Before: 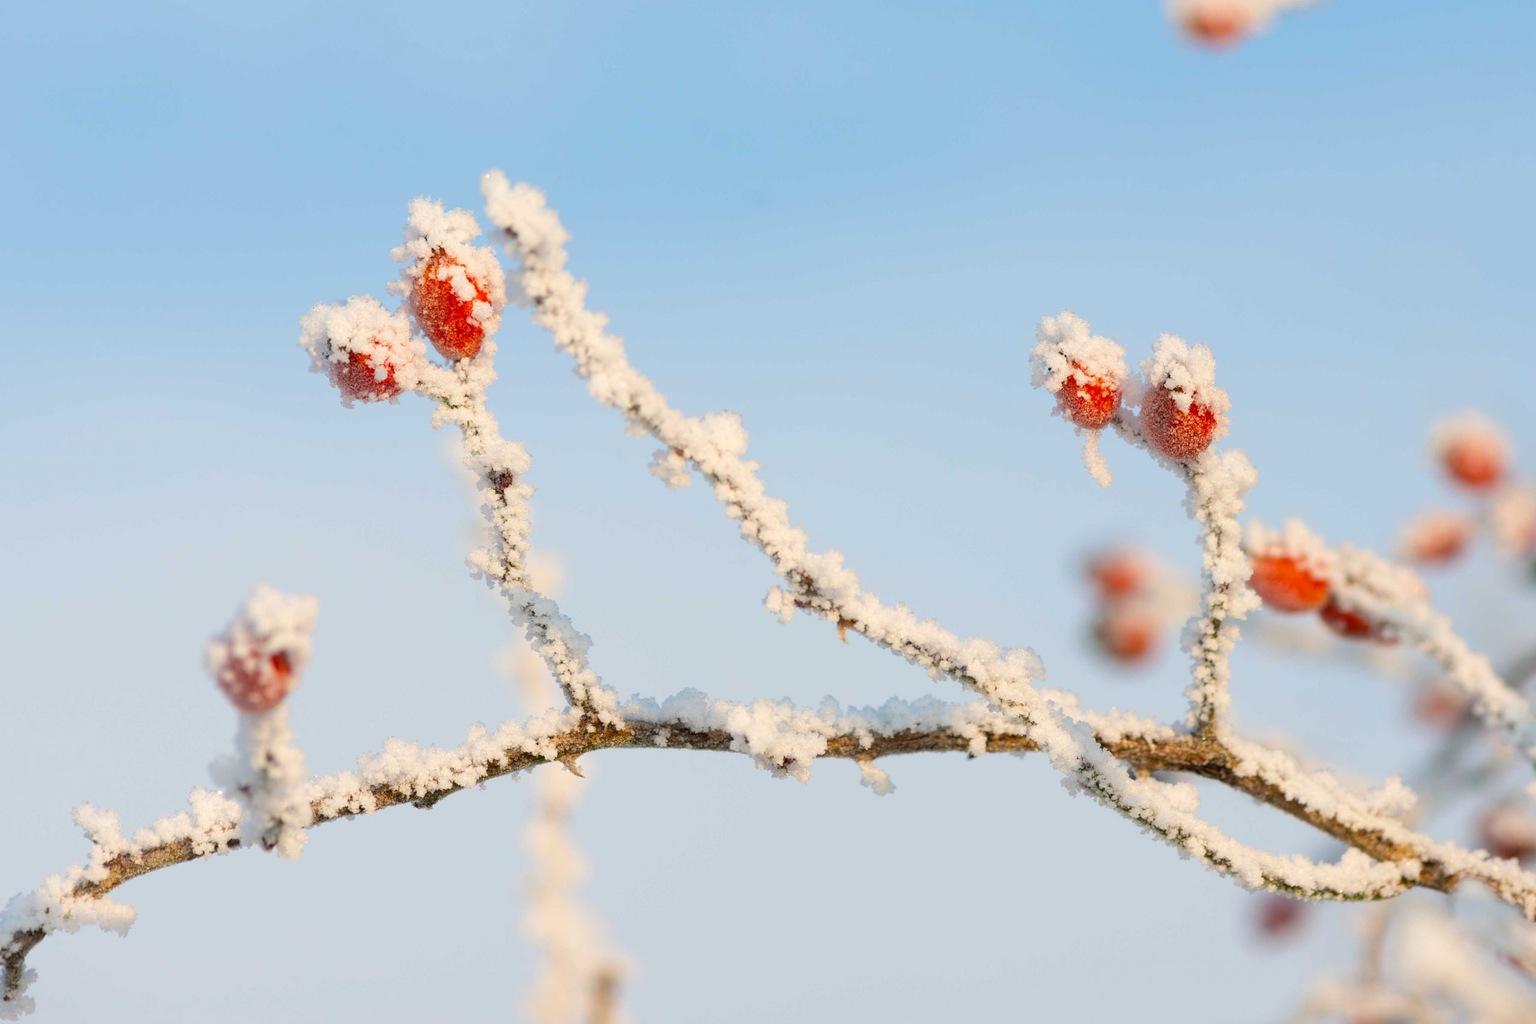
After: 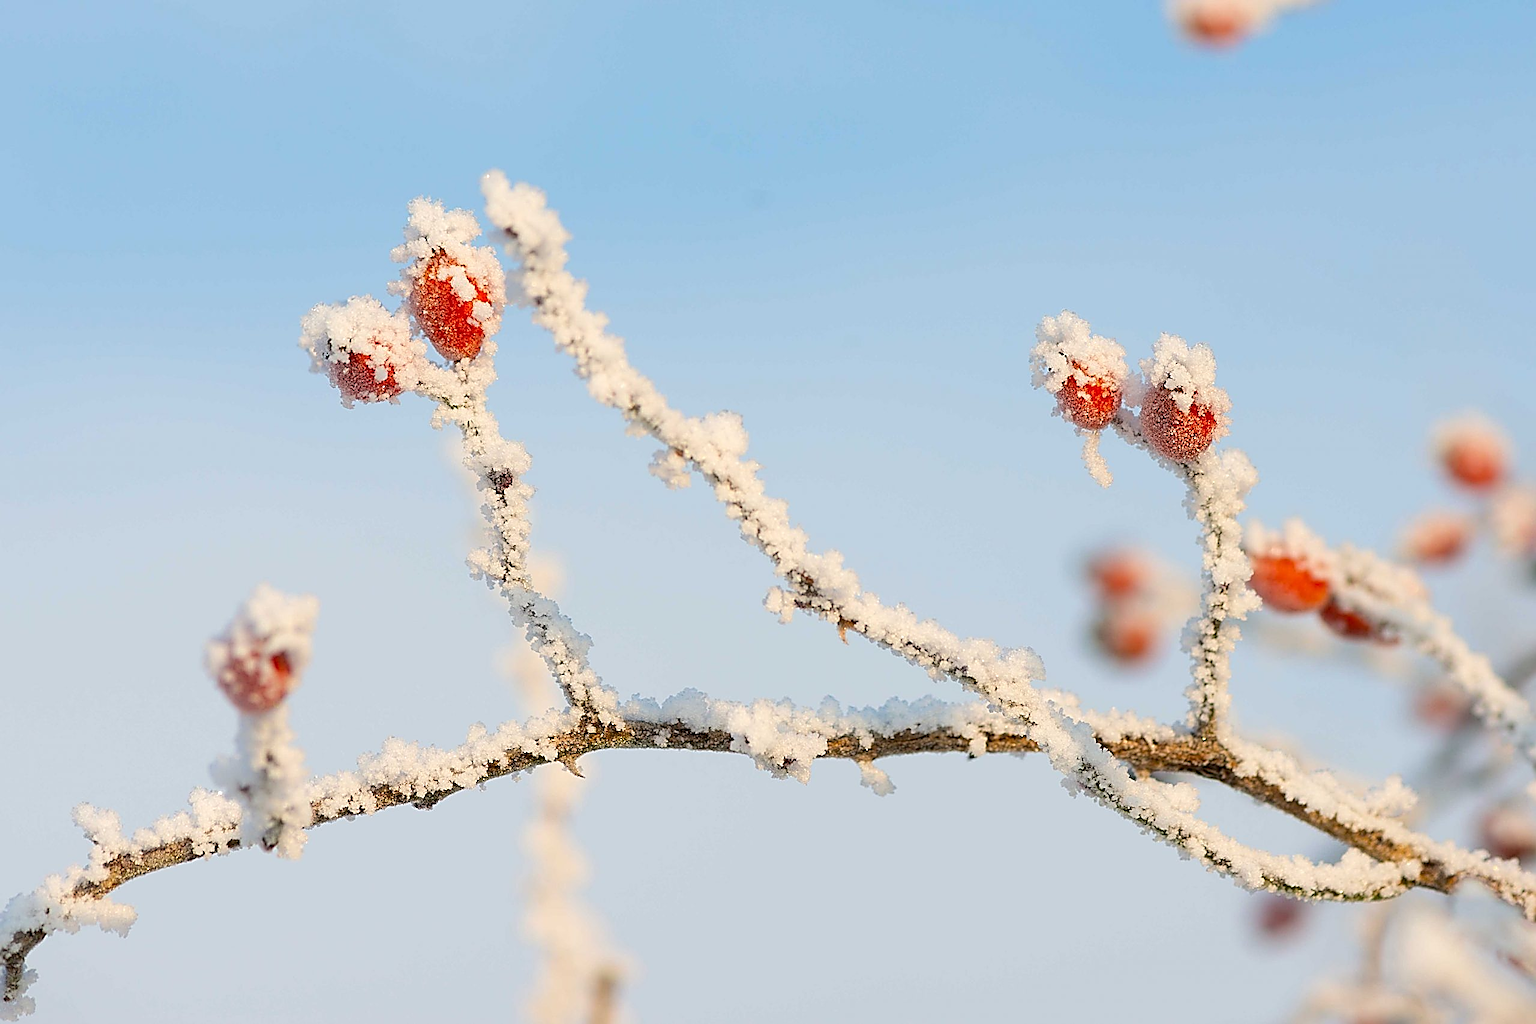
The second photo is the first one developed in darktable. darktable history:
sharpen: amount 1.987
